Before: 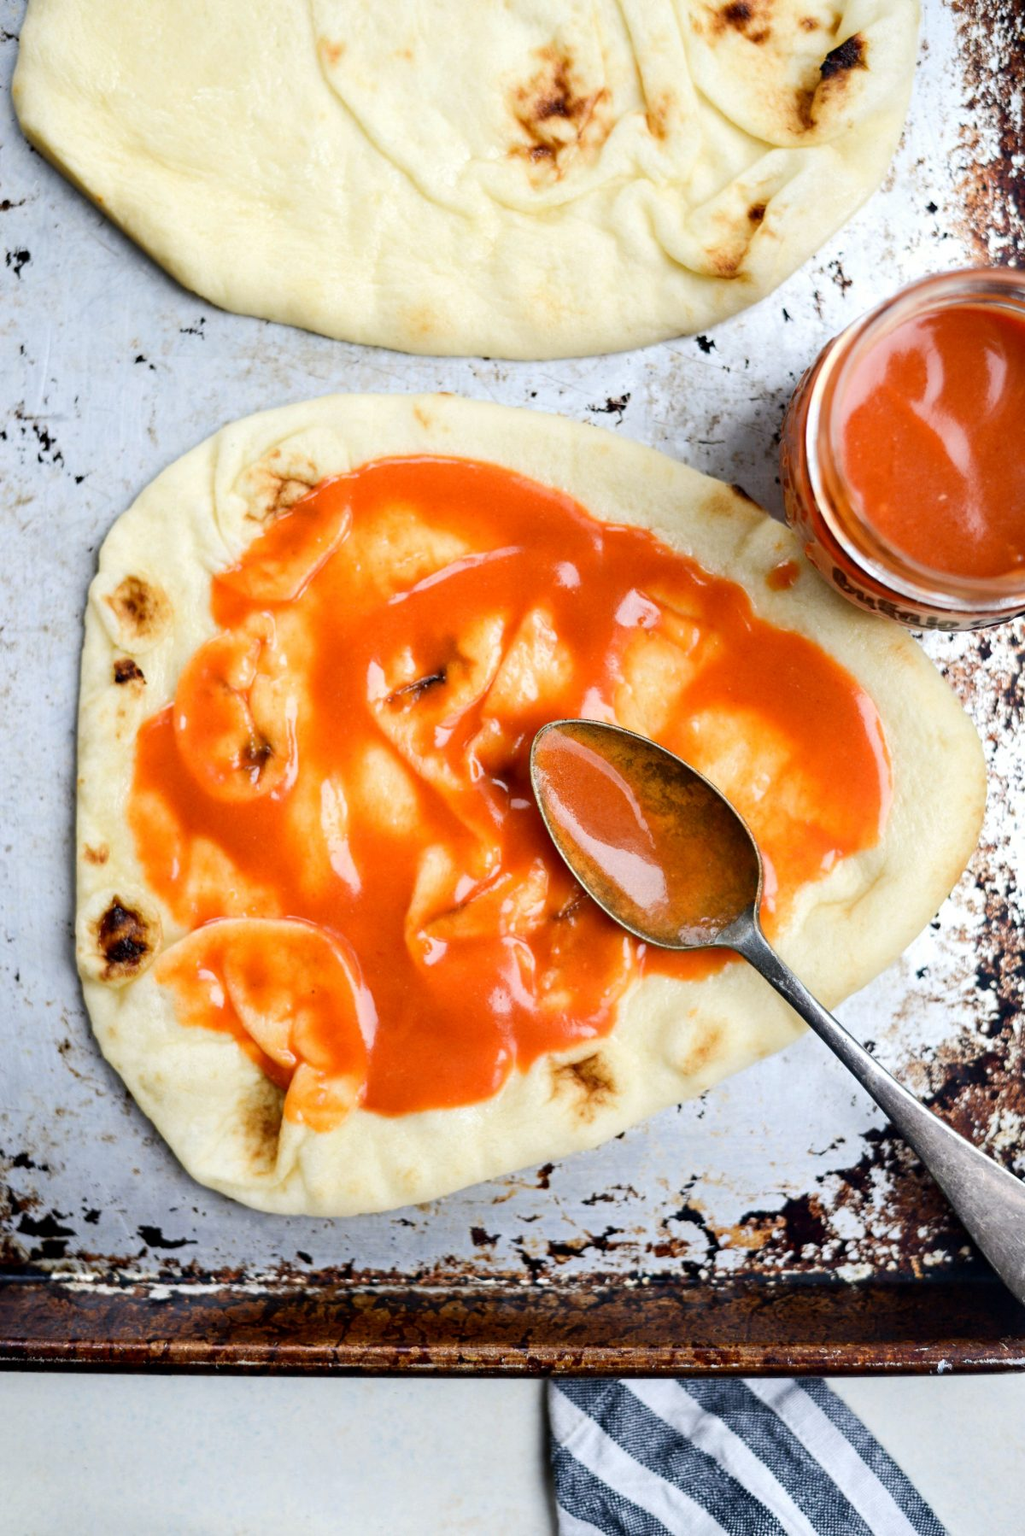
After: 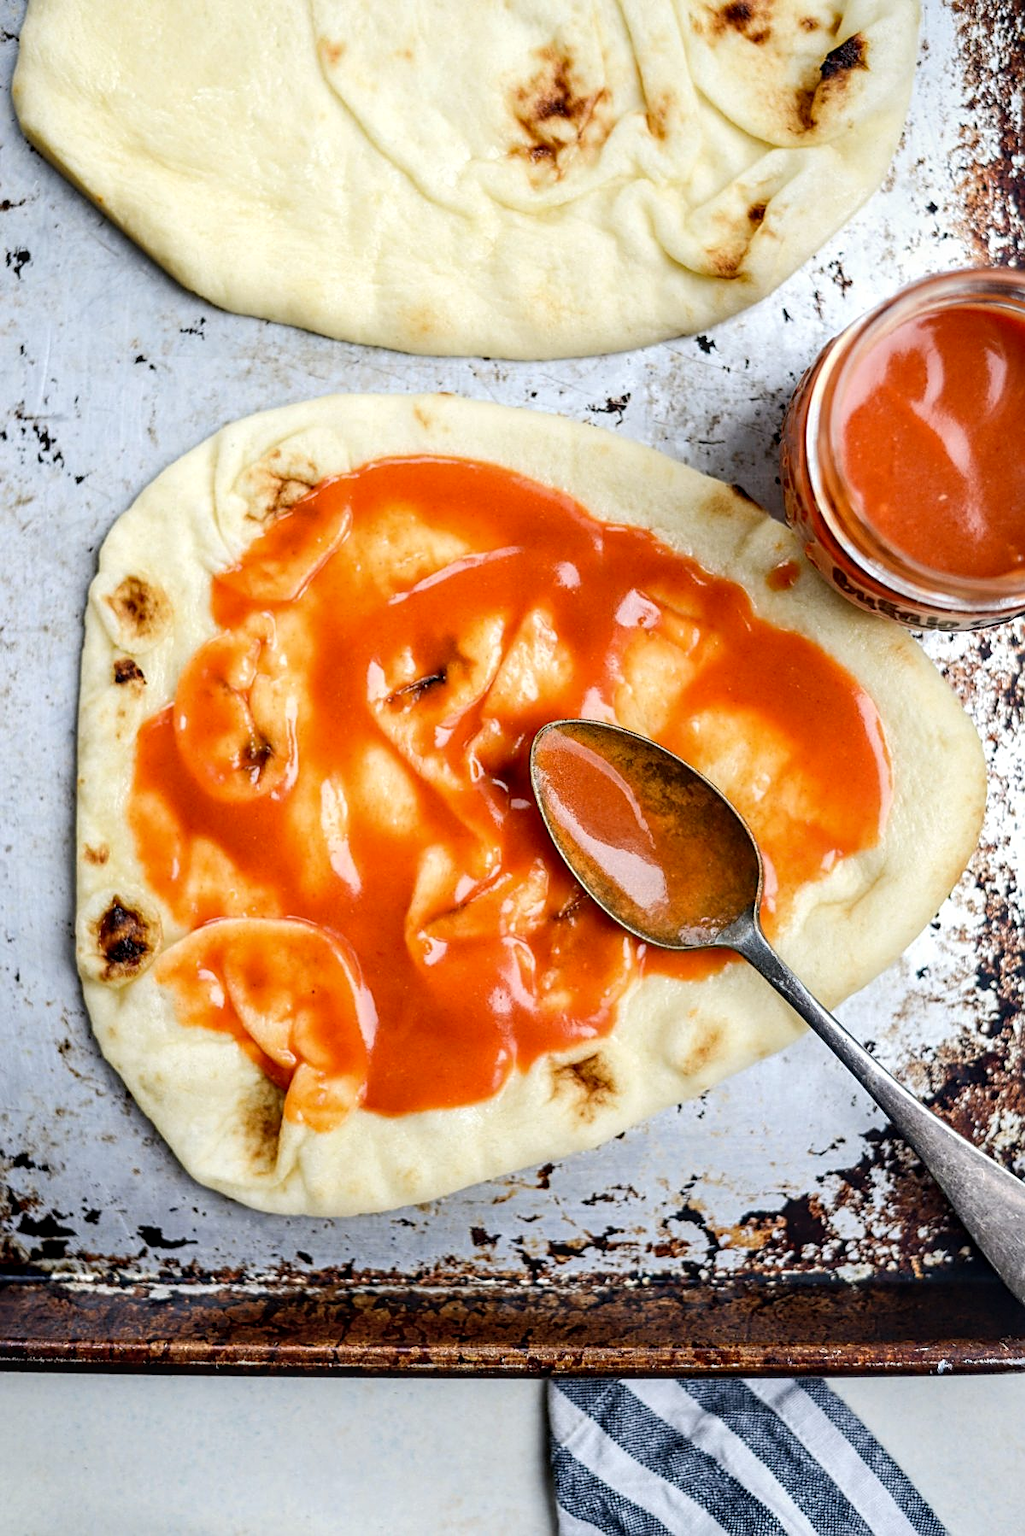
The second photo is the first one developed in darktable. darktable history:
local contrast: highlights 25%, detail 130%
sharpen: on, module defaults
